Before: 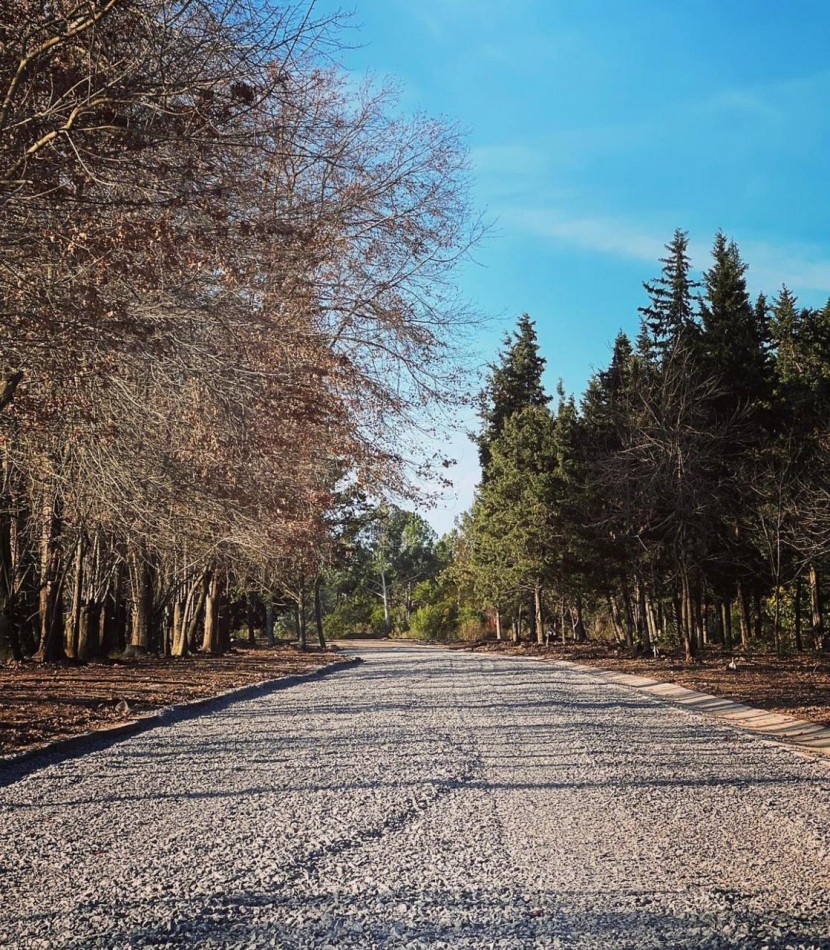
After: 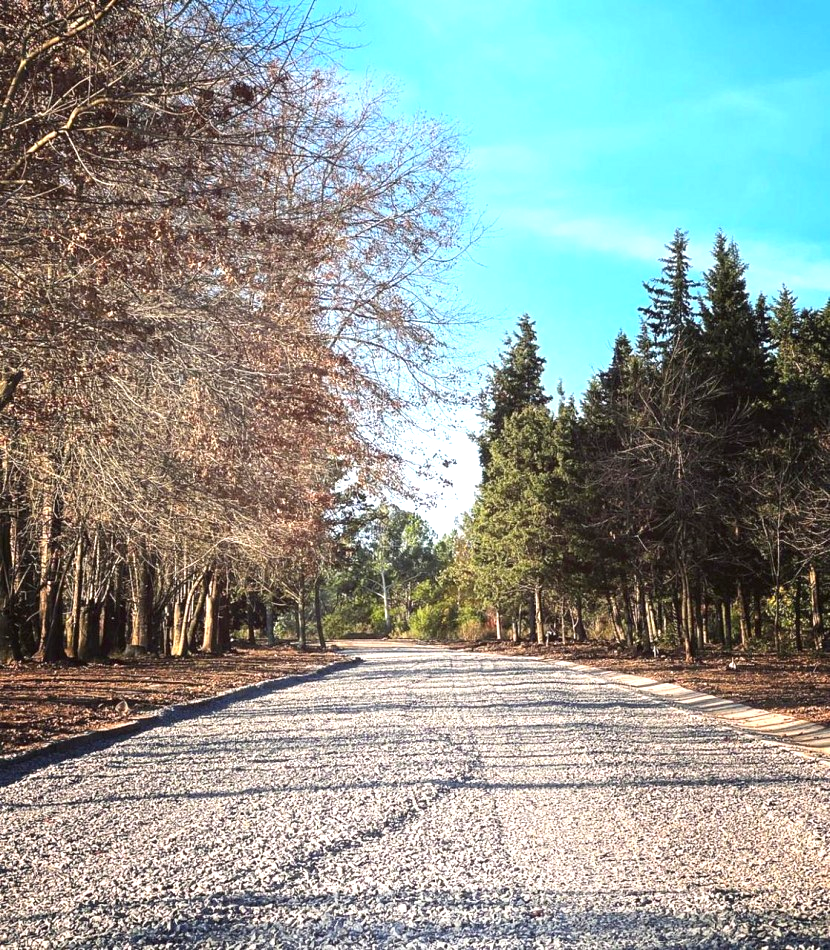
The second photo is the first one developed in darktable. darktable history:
exposure: exposure 0.998 EV, compensate highlight preservation false
